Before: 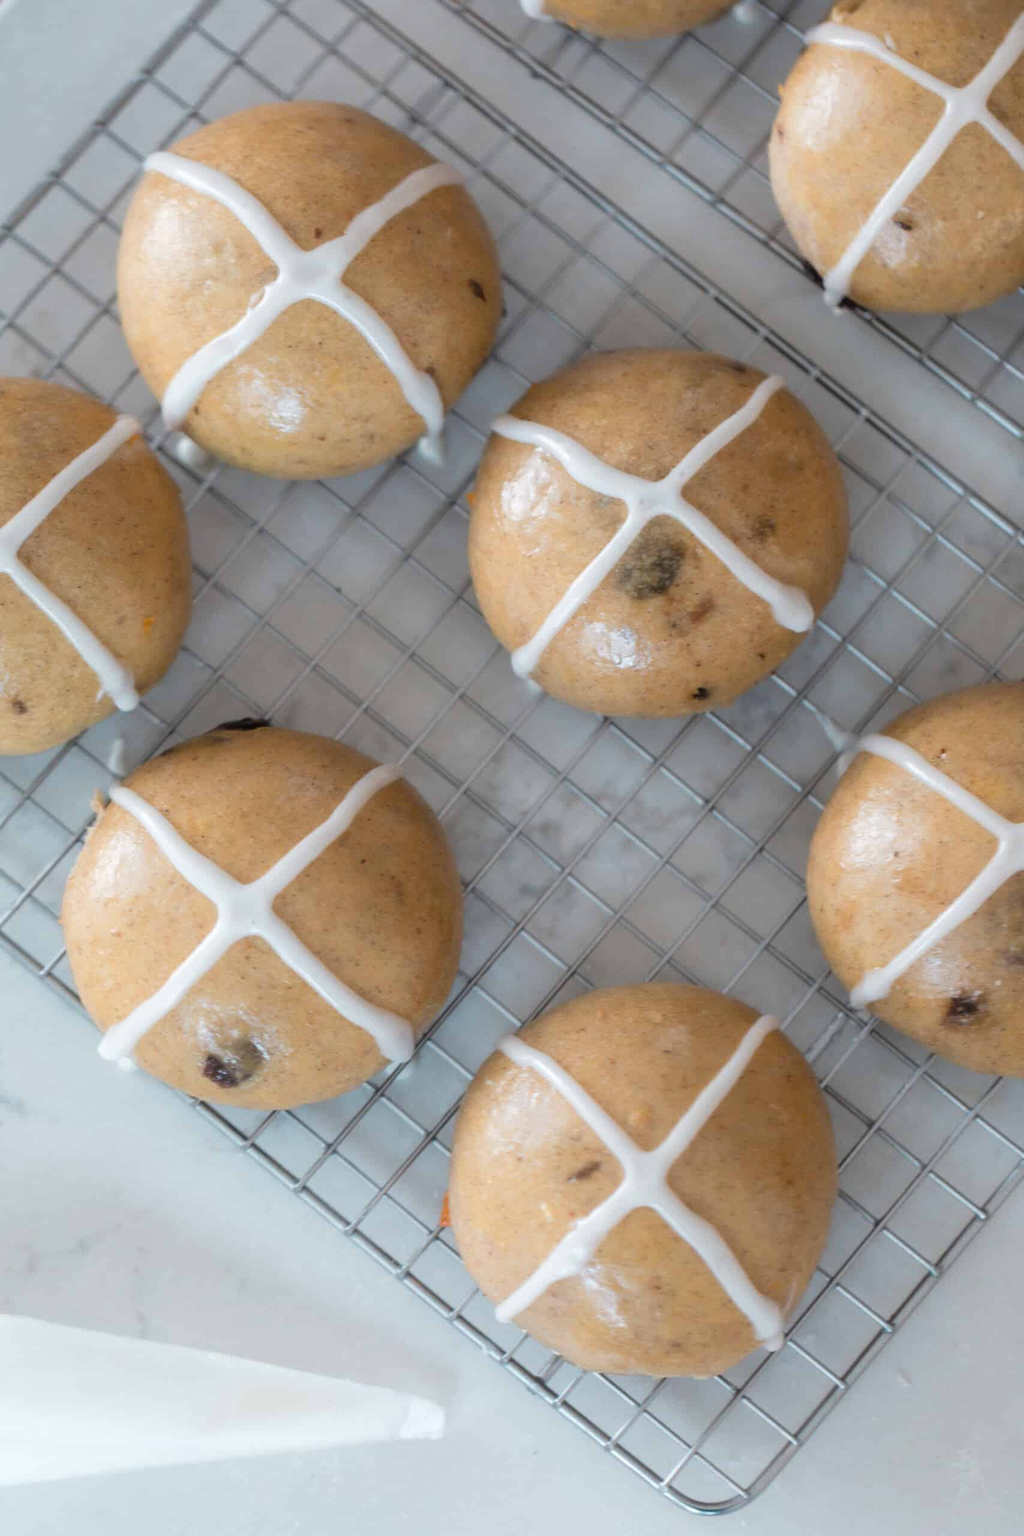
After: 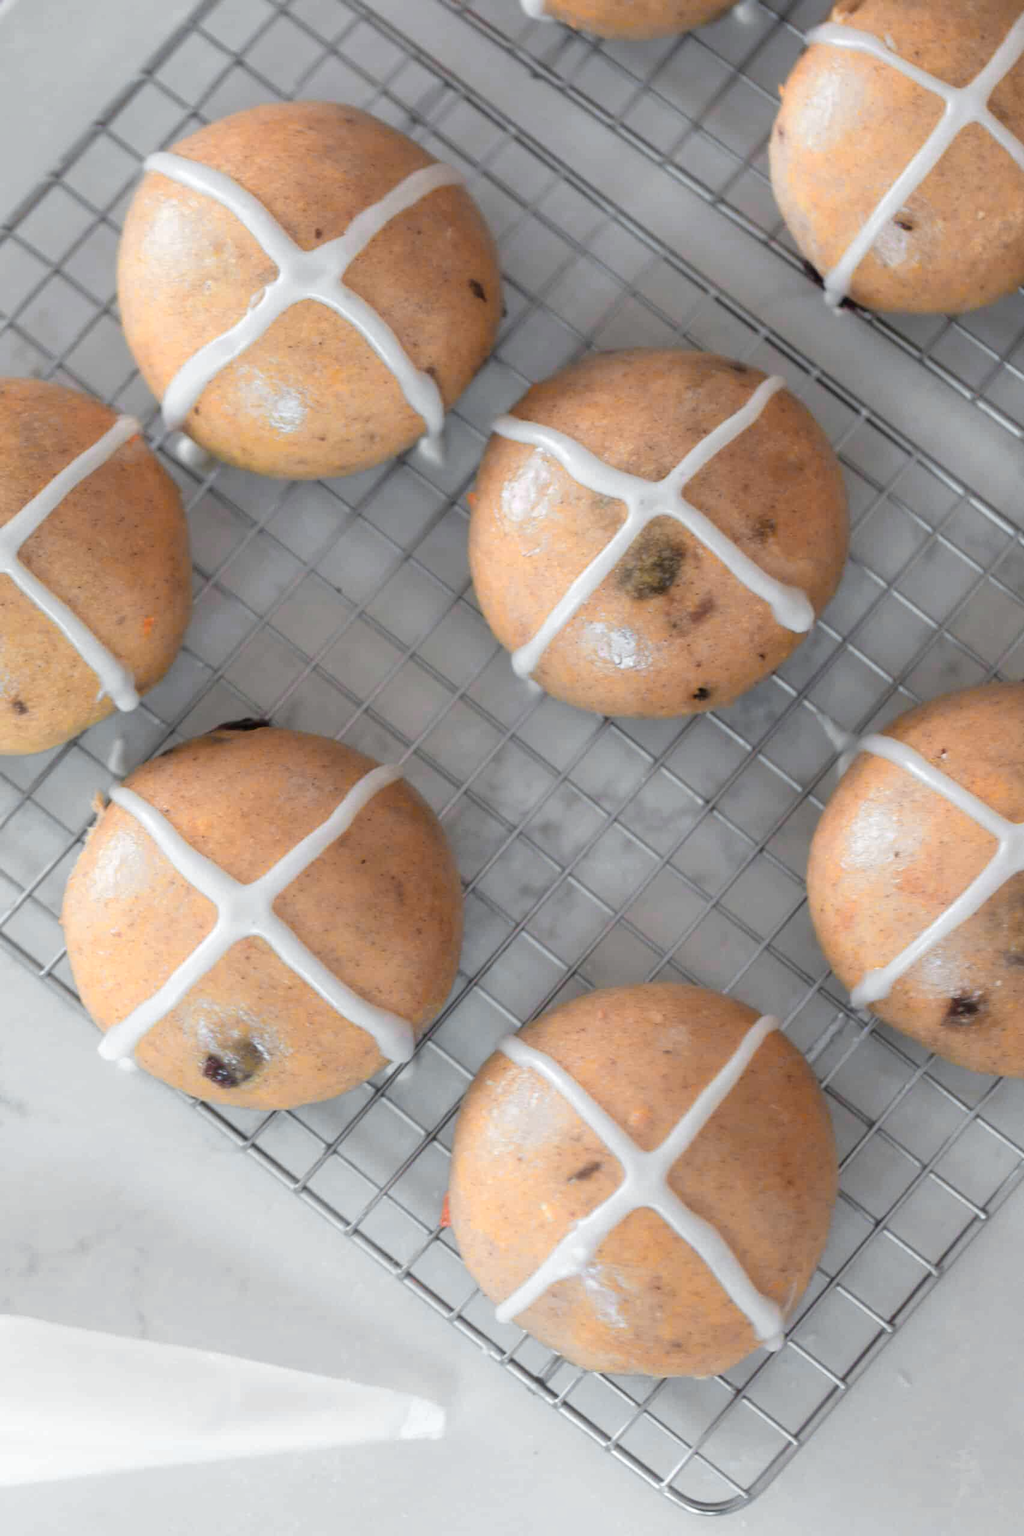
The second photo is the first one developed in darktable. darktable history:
color zones: curves: ch0 [(0.257, 0.558) (0.75, 0.565)]; ch1 [(0.004, 0.857) (0.14, 0.416) (0.257, 0.695) (0.442, 0.032) (0.736, 0.266) (0.891, 0.741)]; ch2 [(0, 0.623) (0.112, 0.436) (0.271, 0.474) (0.516, 0.64) (0.743, 0.286)]
